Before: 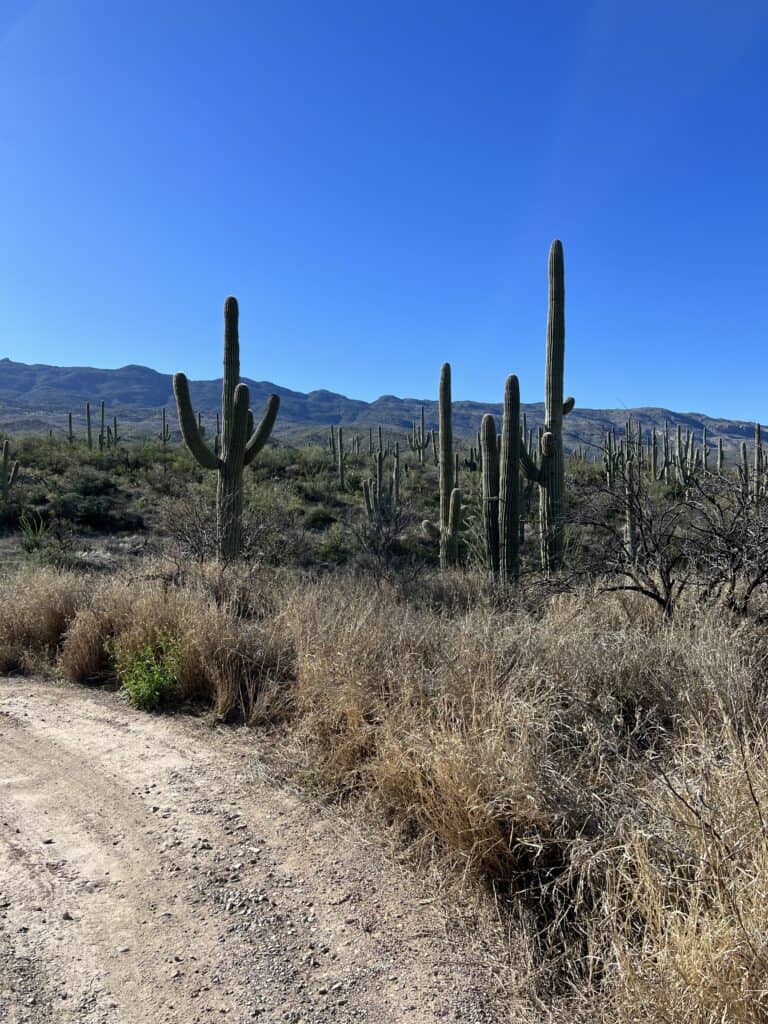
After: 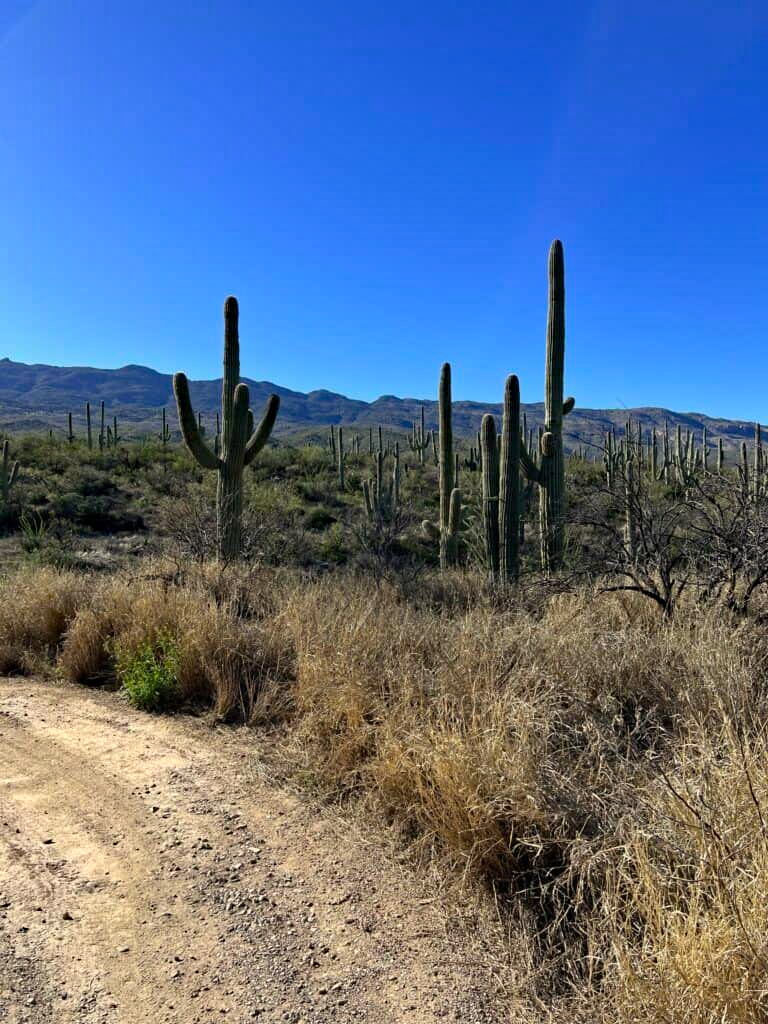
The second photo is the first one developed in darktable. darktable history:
haze removal: strength 0.4, distance 0.22, compatibility mode true, adaptive false
color correction: highlights a* 1.39, highlights b* 17.83
white balance: red 0.984, blue 1.059
